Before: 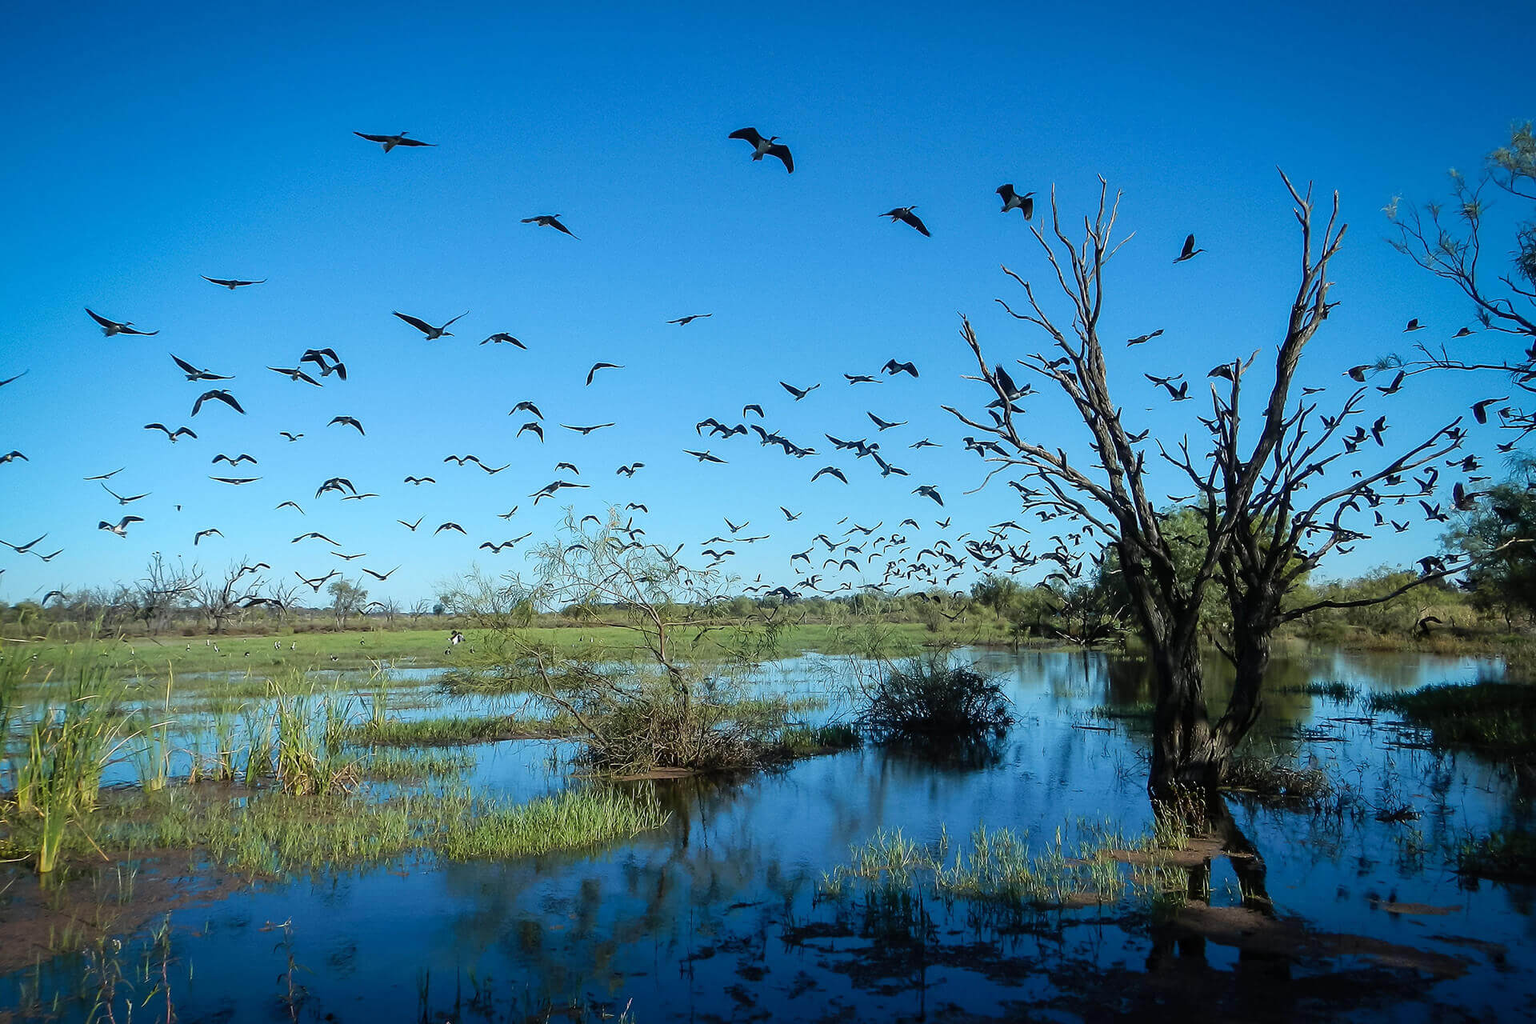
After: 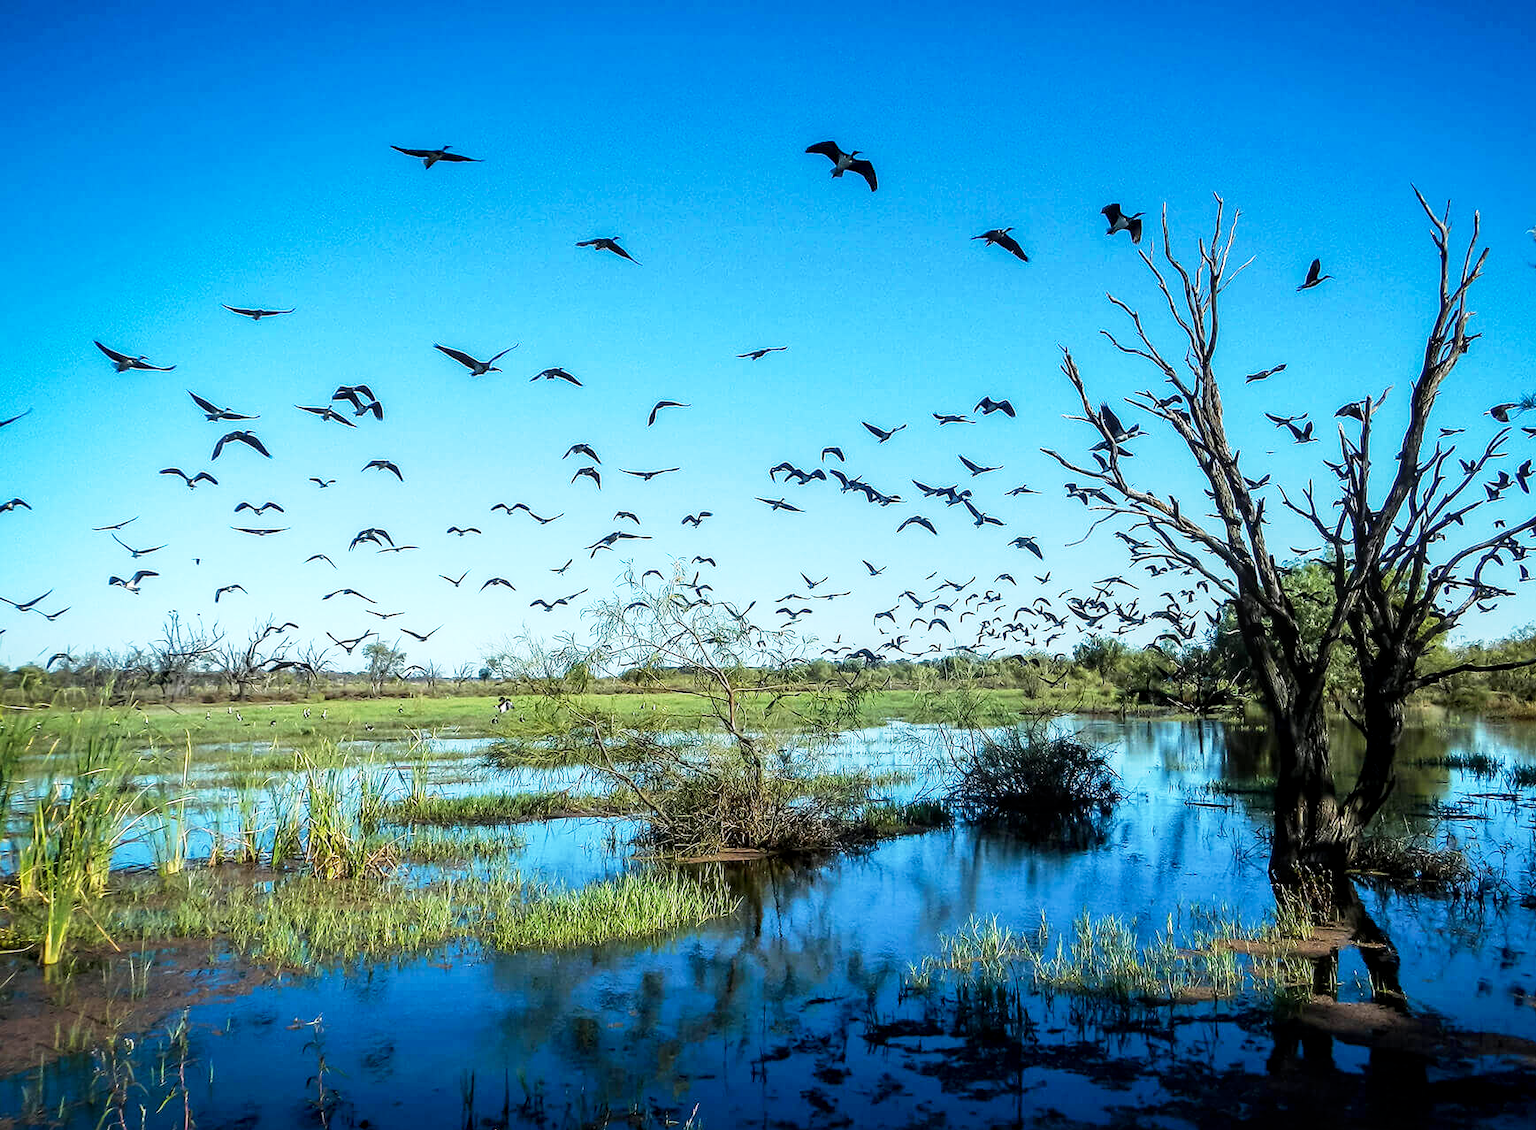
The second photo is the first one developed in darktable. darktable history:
base curve: curves: ch0 [(0, 0) (0.005, 0.002) (0.193, 0.295) (0.399, 0.664) (0.75, 0.928) (1, 1)], preserve colors none
crop: right 9.496%, bottom 0.02%
local contrast: detail 130%
